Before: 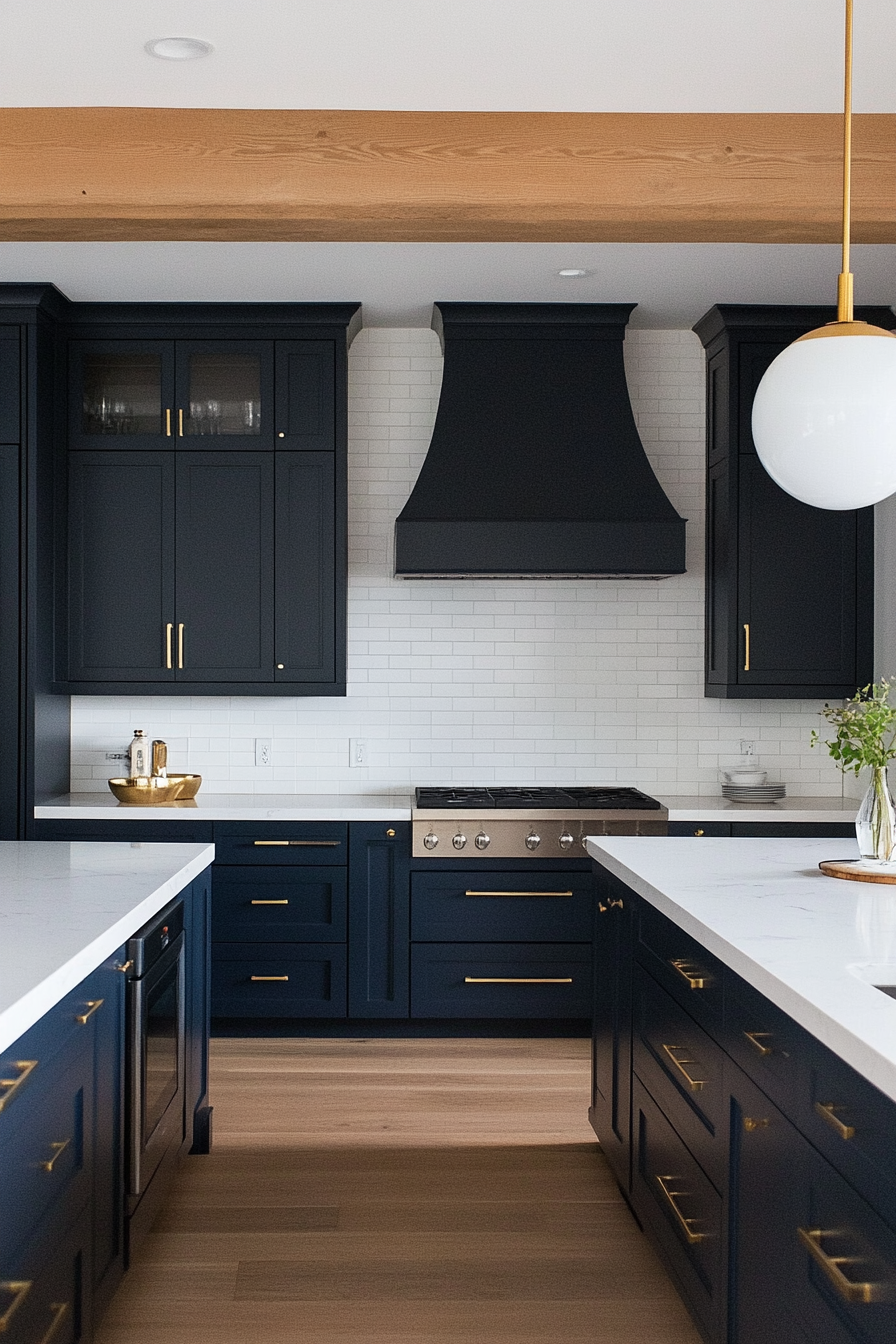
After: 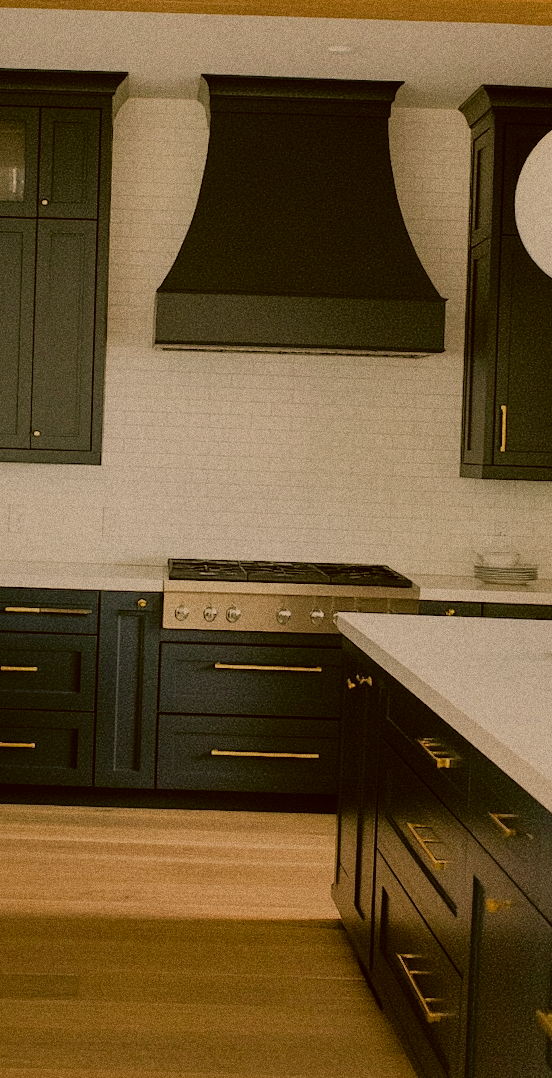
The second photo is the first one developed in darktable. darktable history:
shadows and highlights: shadows 60, highlights -60
rotate and perspective: rotation 1.72°, automatic cropping off
grain: coarseness 0.09 ISO, strength 40%
white balance: emerald 1
crop and rotate: left 28.256%, top 17.734%, right 12.656%, bottom 3.573%
color contrast: green-magenta contrast 1.1, blue-yellow contrast 1.1, unbound 0
color correction: highlights a* 8.98, highlights b* 15.09, shadows a* -0.49, shadows b* 26.52
filmic rgb: black relative exposure -7.32 EV, white relative exposure 5.09 EV, hardness 3.2
